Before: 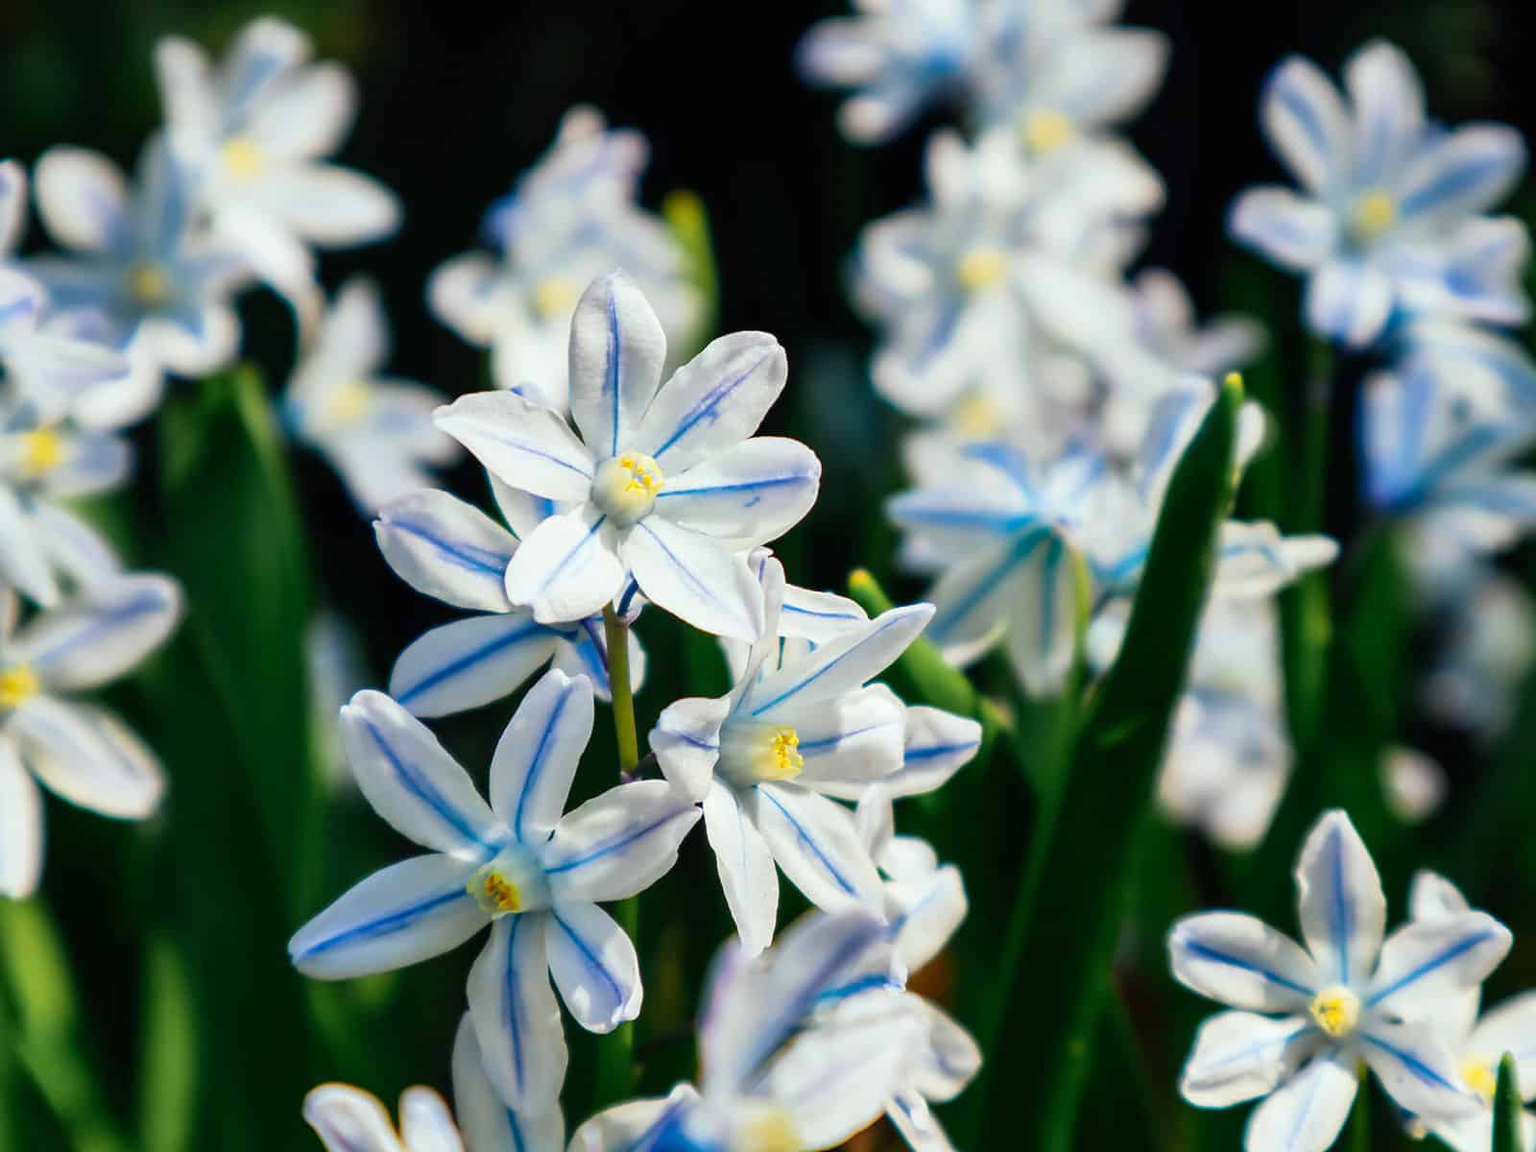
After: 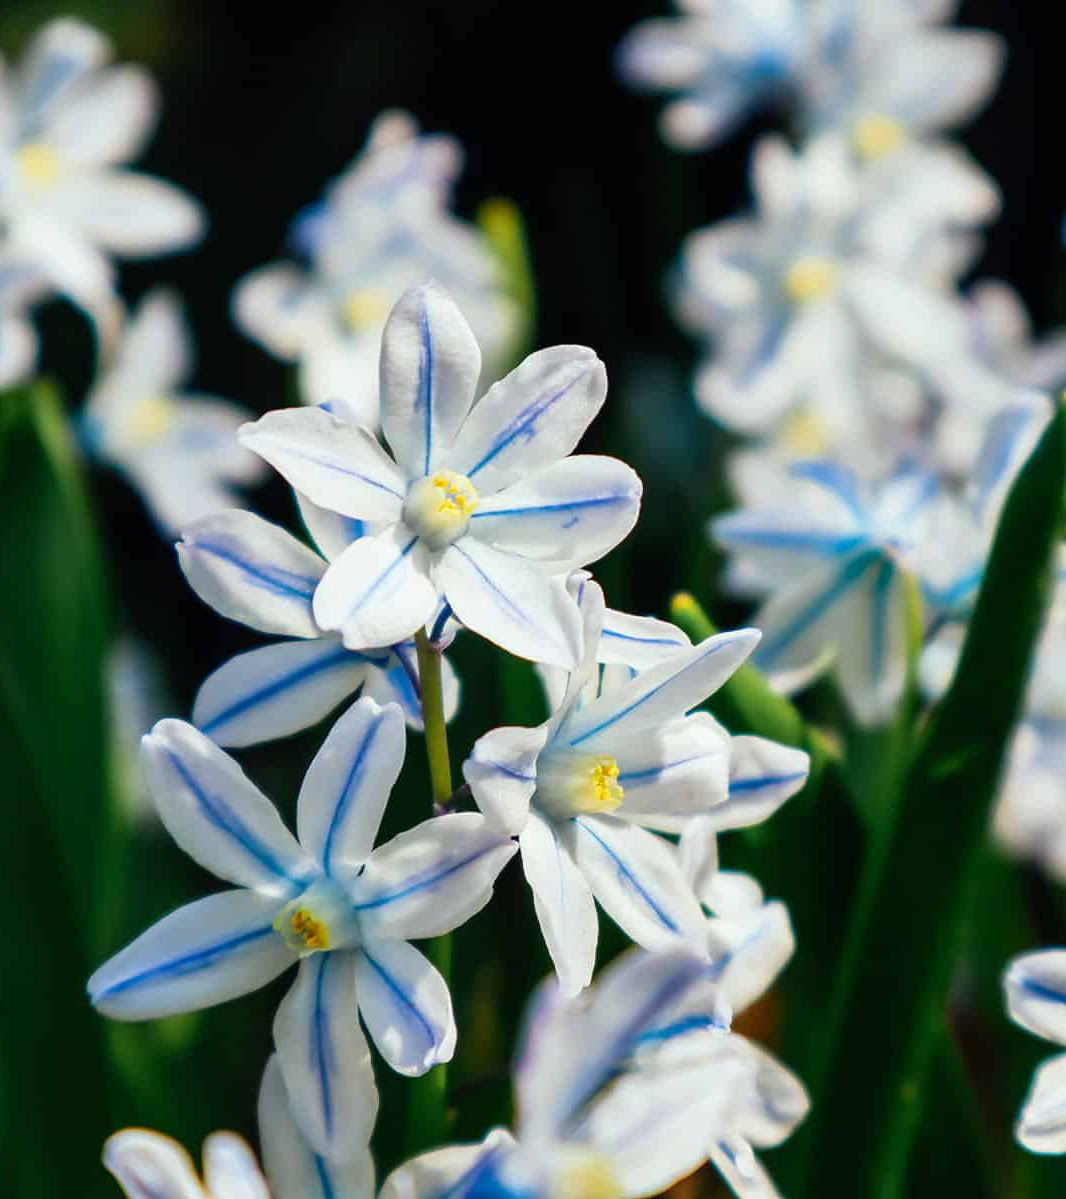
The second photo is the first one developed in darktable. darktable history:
crop and rotate: left 13.407%, right 19.939%
